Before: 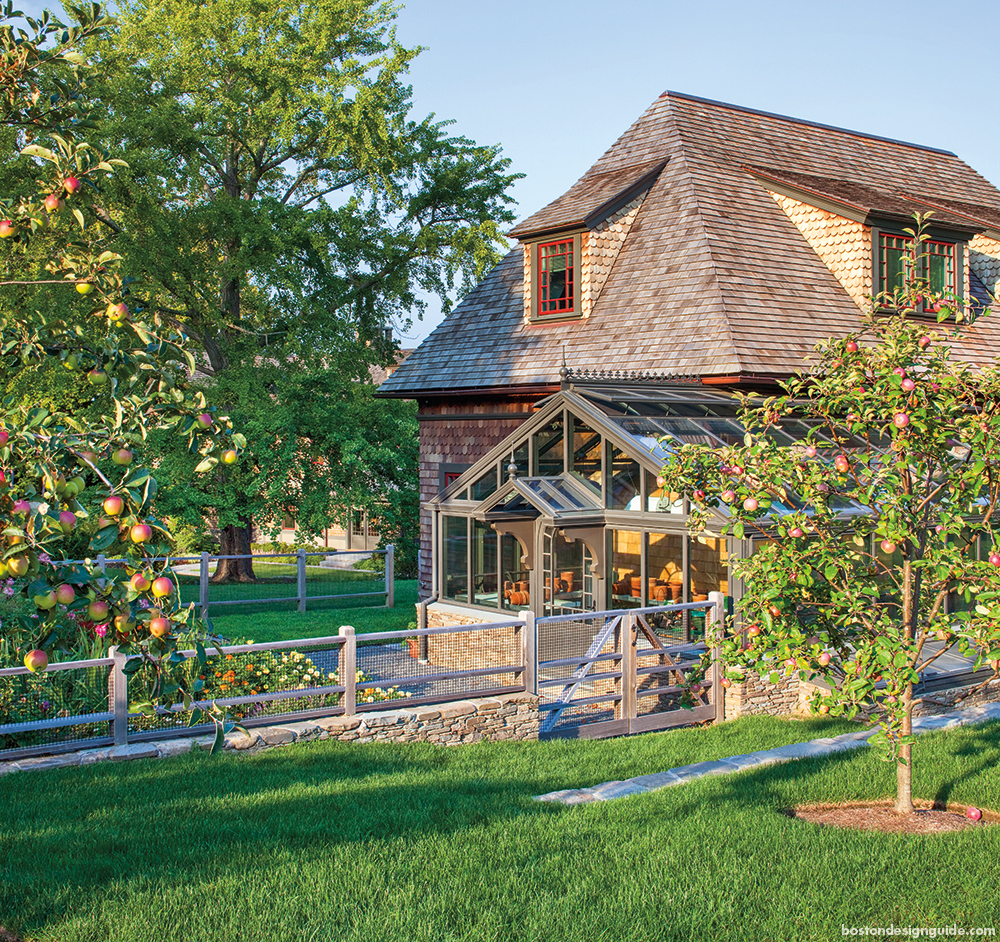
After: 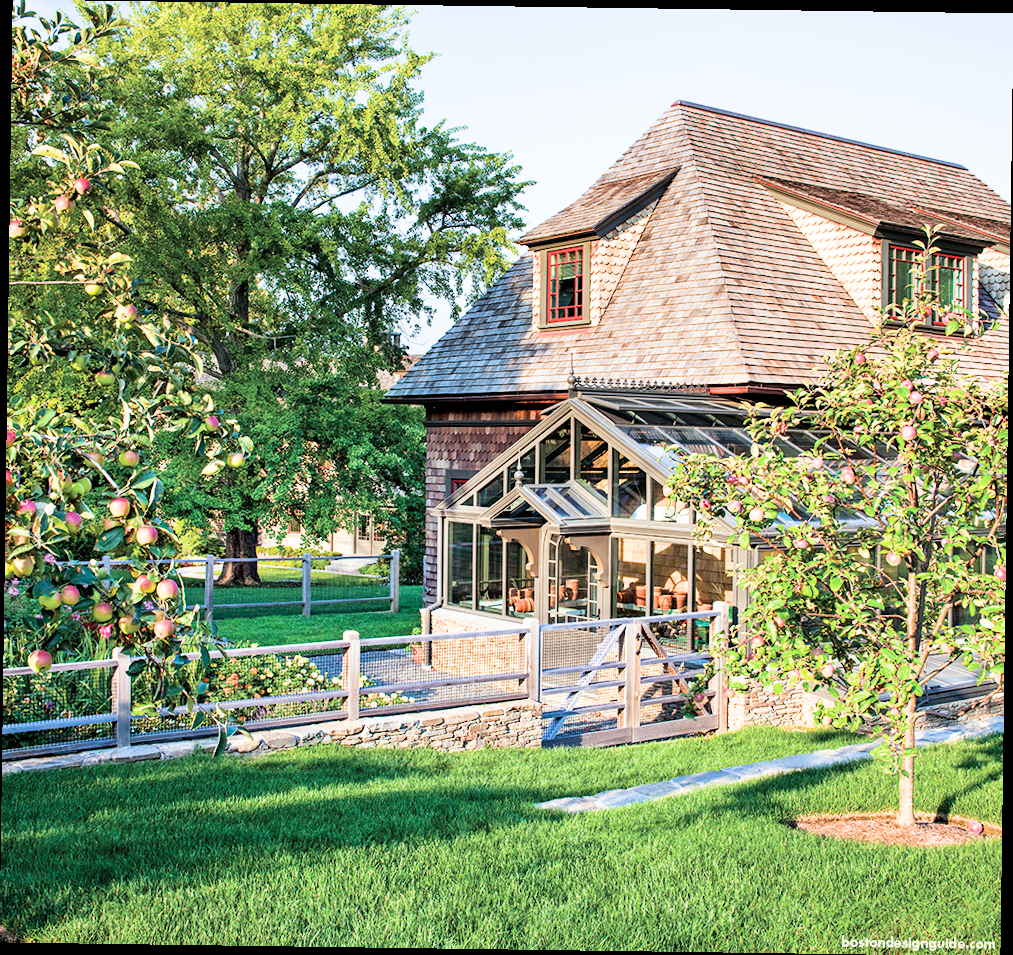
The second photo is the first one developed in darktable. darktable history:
exposure: black level correction 0, exposure 0.9 EV, compensate highlight preservation false
rotate and perspective: rotation 0.8°, automatic cropping off
filmic rgb: black relative exposure -5 EV, white relative exposure 3.5 EV, hardness 3.19, contrast 1.4, highlights saturation mix -50%
